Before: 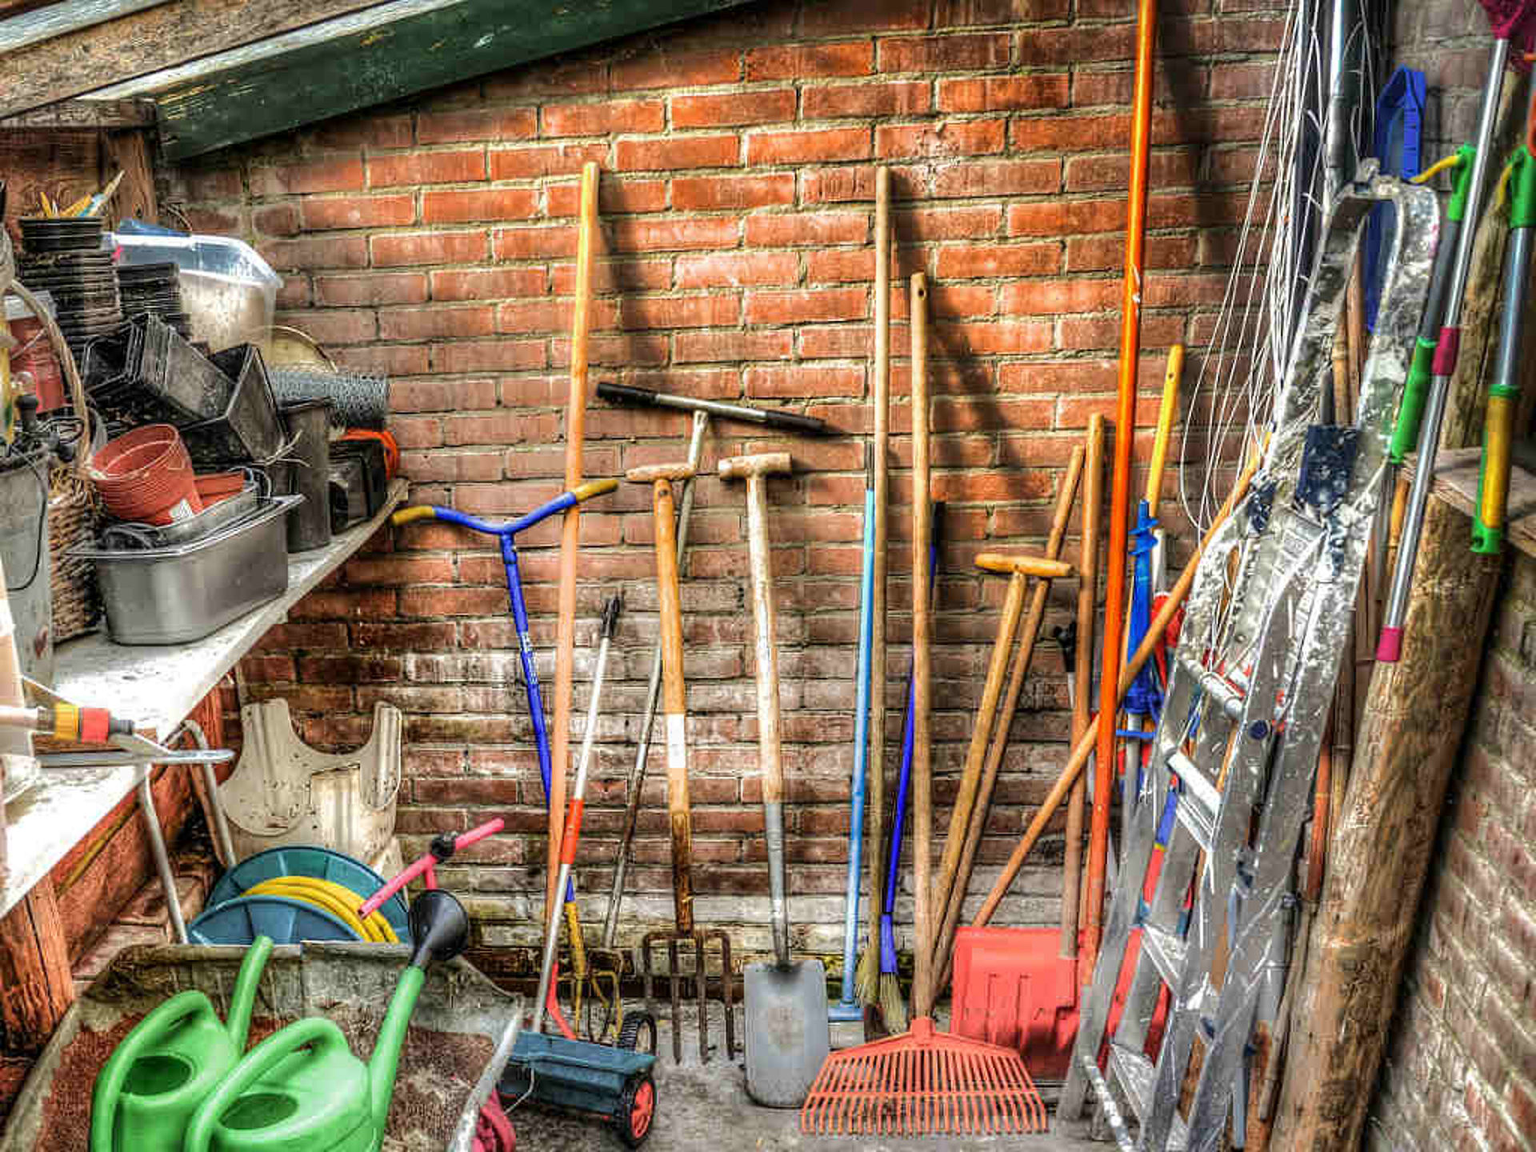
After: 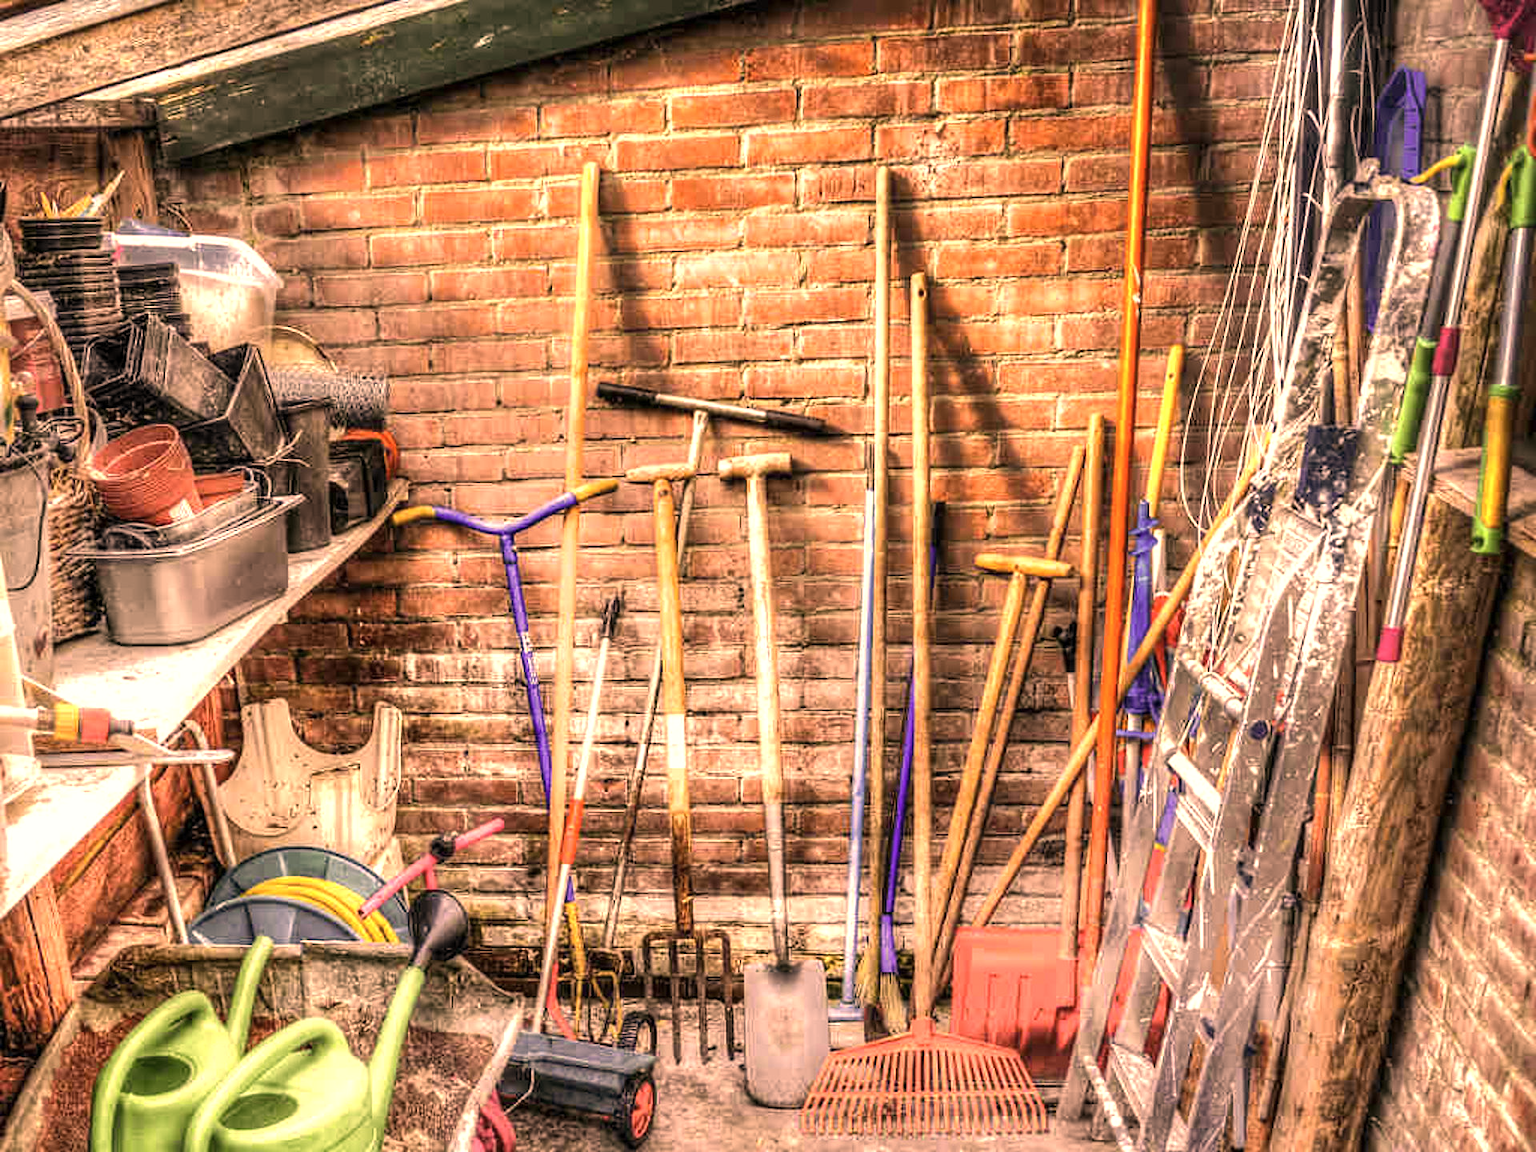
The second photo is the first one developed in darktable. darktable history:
color correction: highlights a* 39.36, highlights b* 39.57, saturation 0.69
exposure: exposure 0.692 EV, compensate exposure bias true, compensate highlight preservation false
